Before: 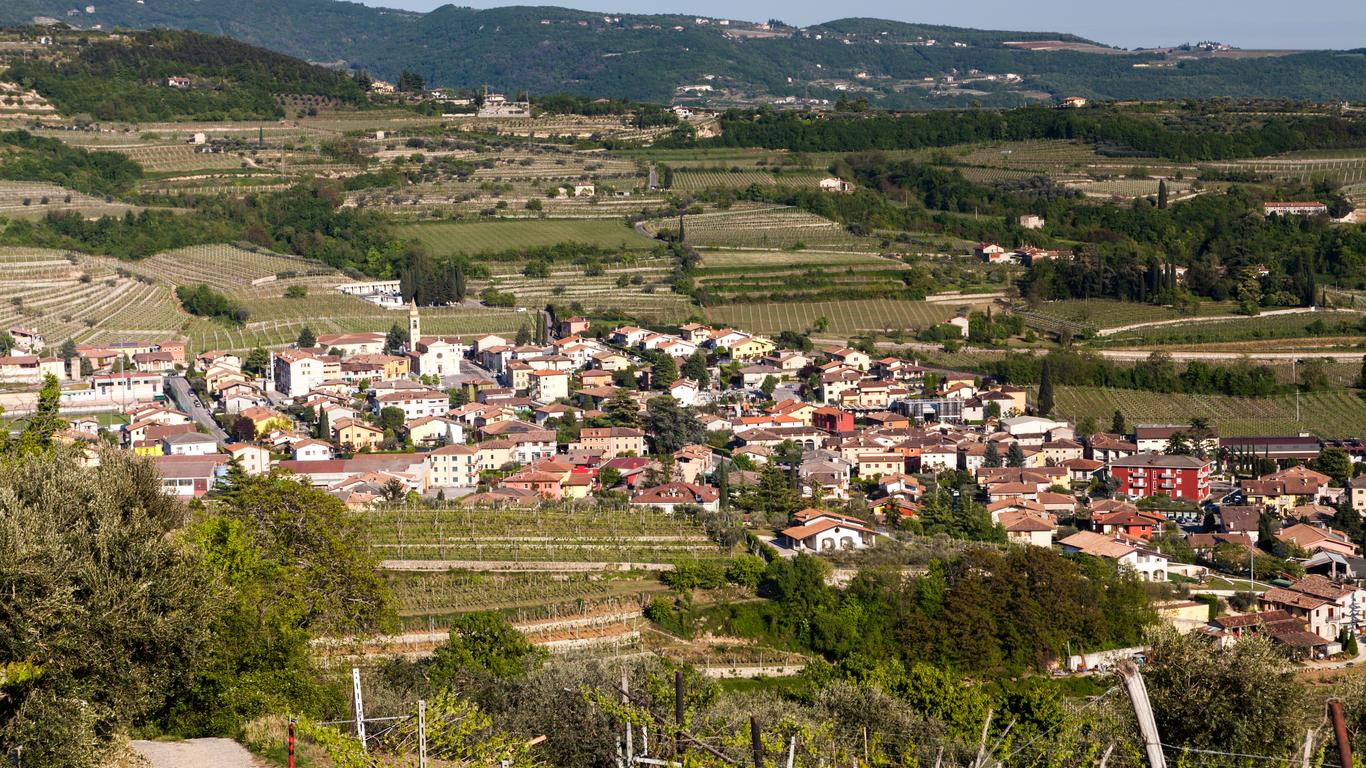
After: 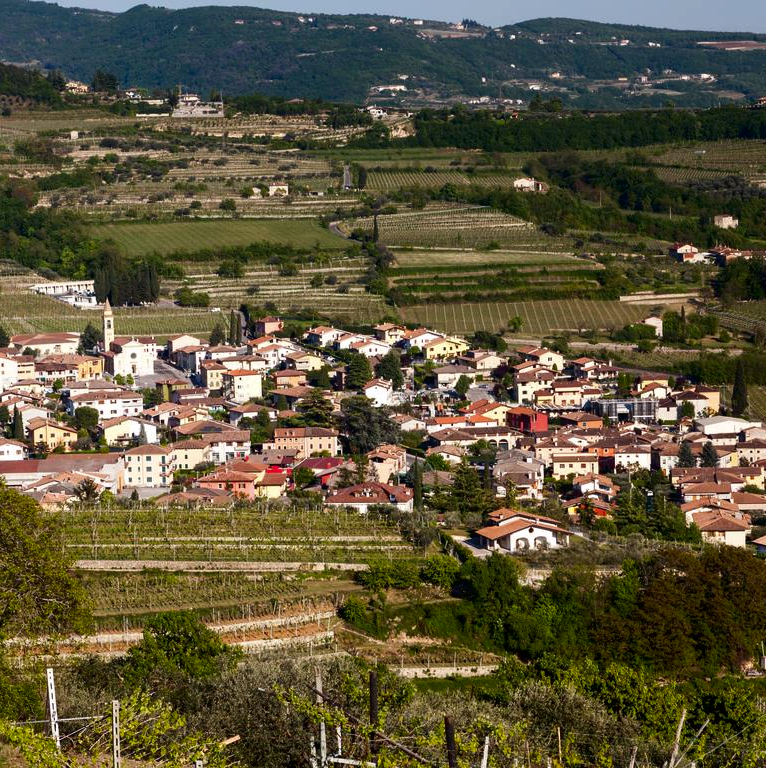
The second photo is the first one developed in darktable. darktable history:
crop and rotate: left 22.422%, right 21.471%
contrast brightness saturation: contrast 0.07, brightness -0.134, saturation 0.048
